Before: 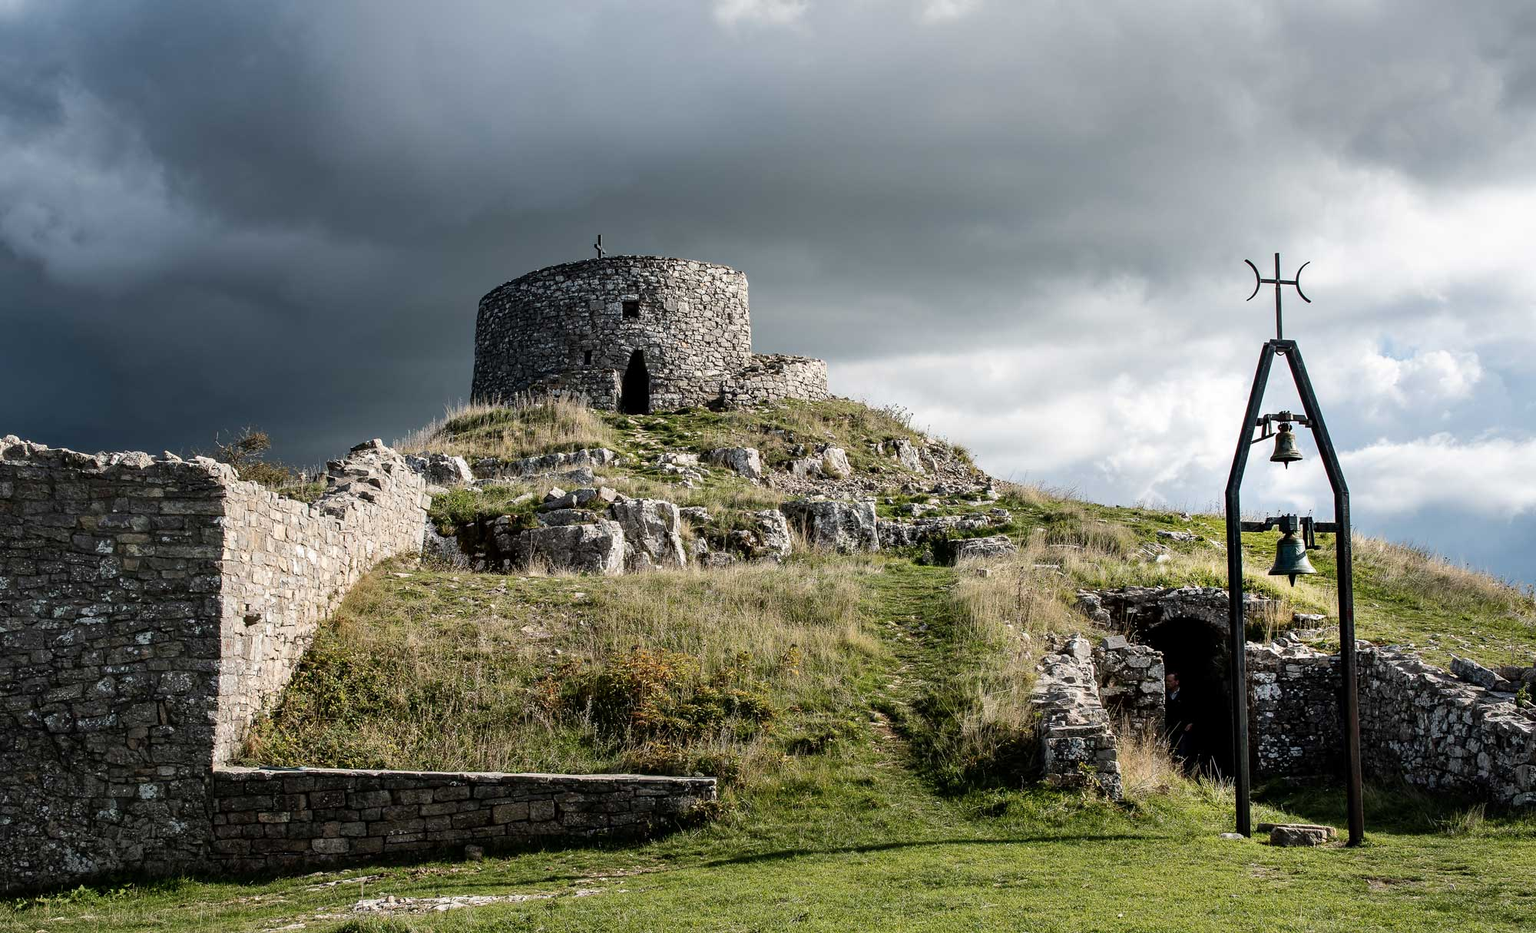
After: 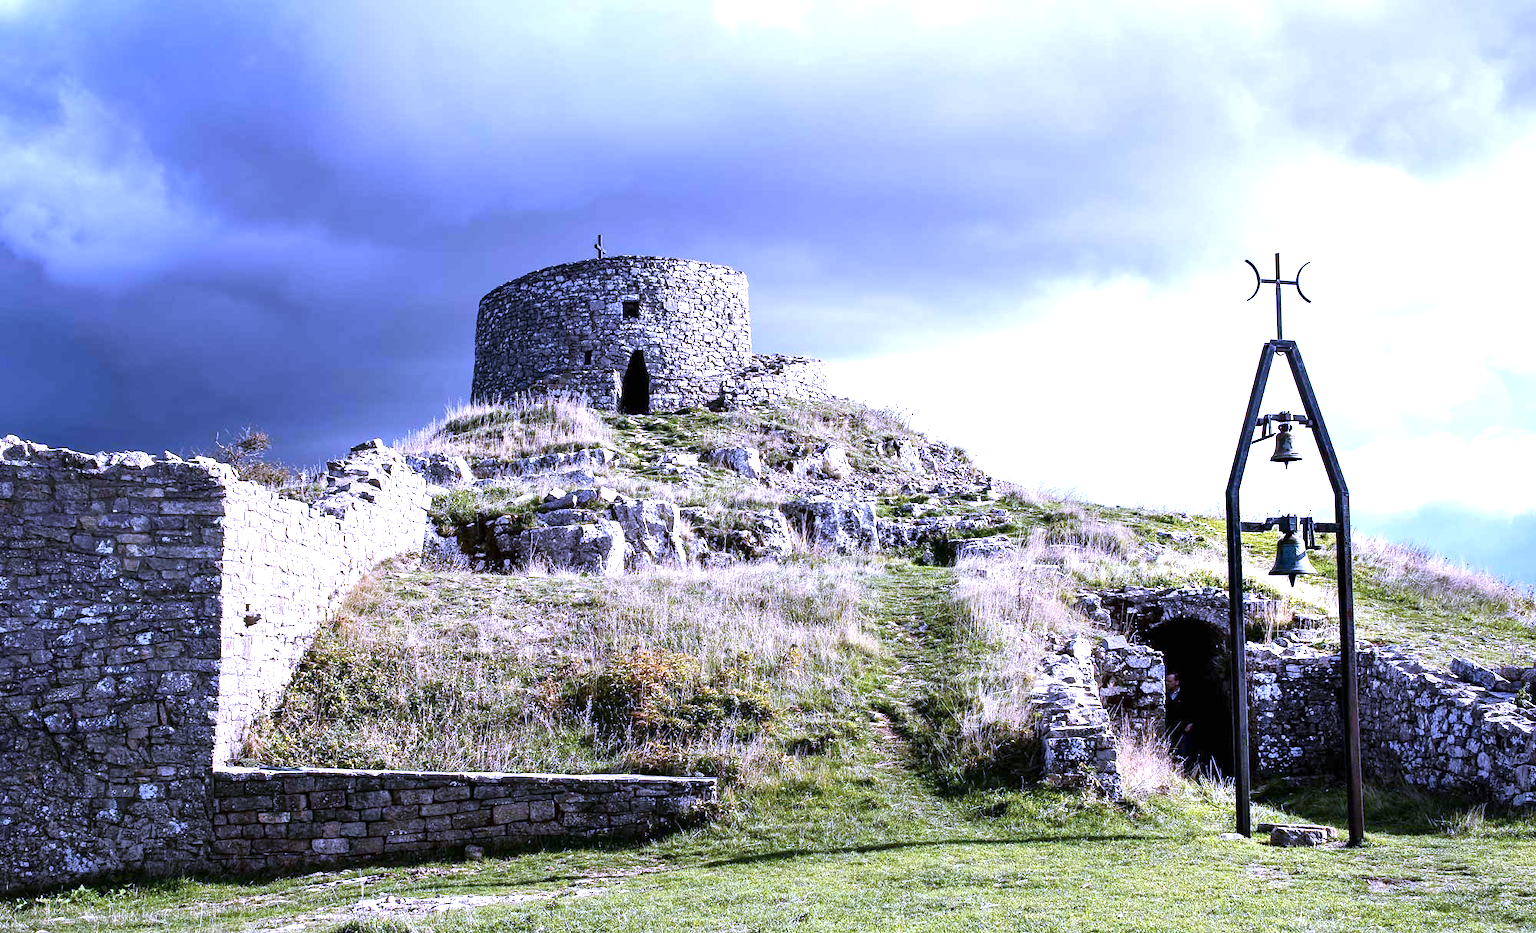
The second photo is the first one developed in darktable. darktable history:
color correction: highlights a* -2.68, highlights b* 2.57
white balance: red 0.98, blue 1.61
exposure: black level correction 0, exposure 1.1 EV, compensate exposure bias true, compensate highlight preservation false
